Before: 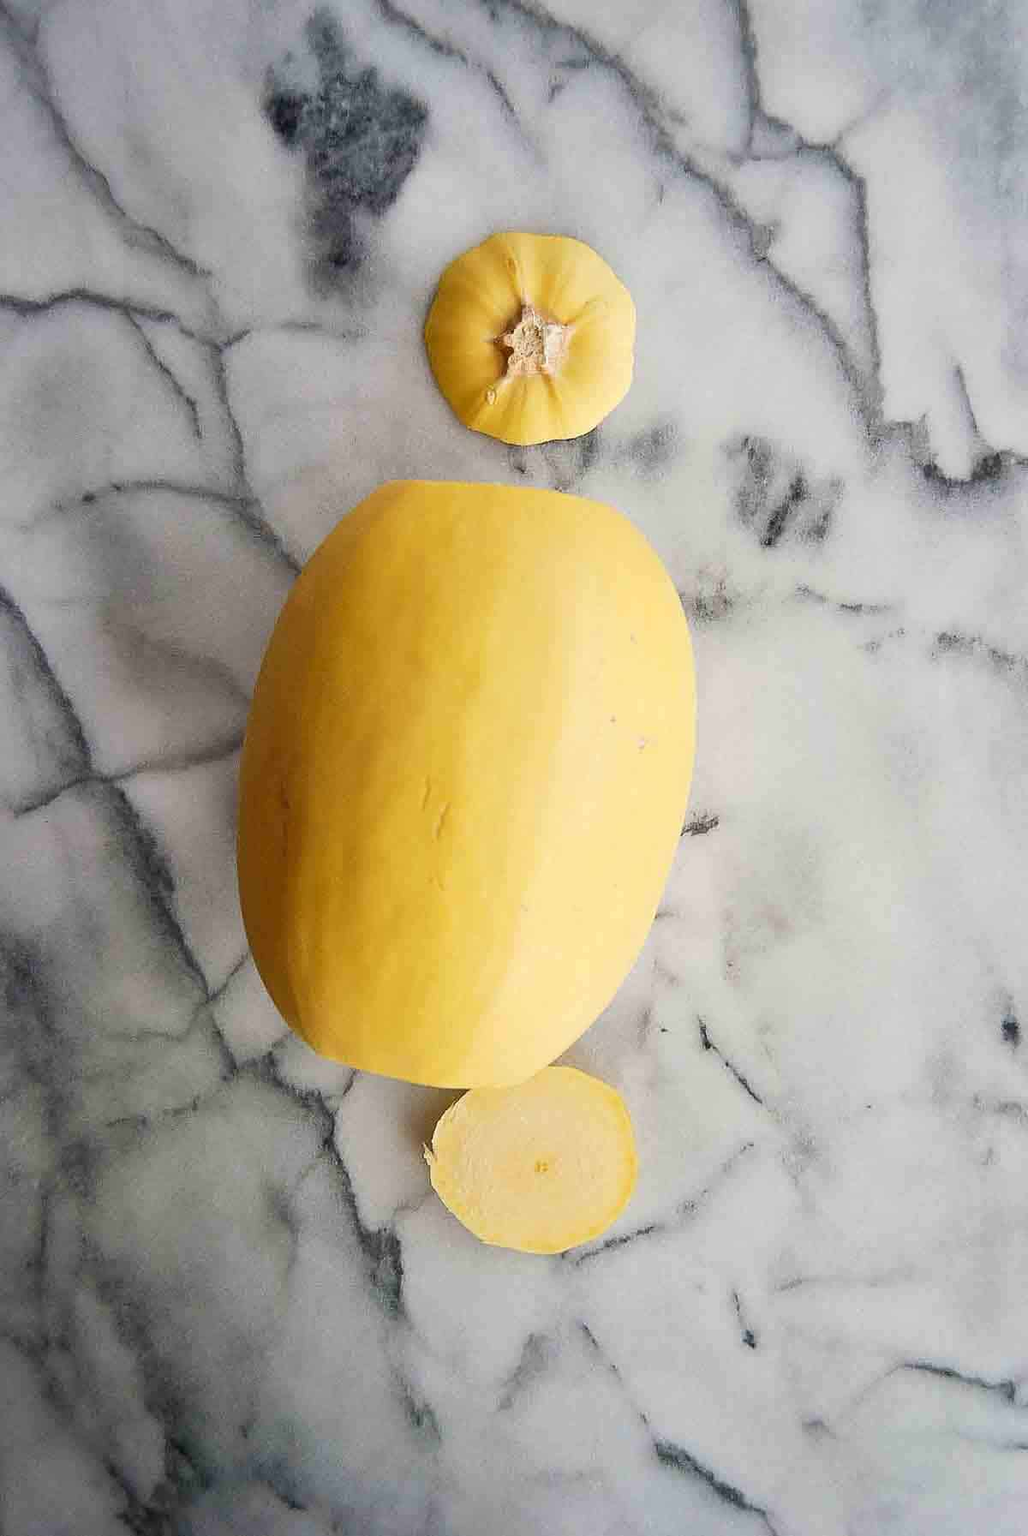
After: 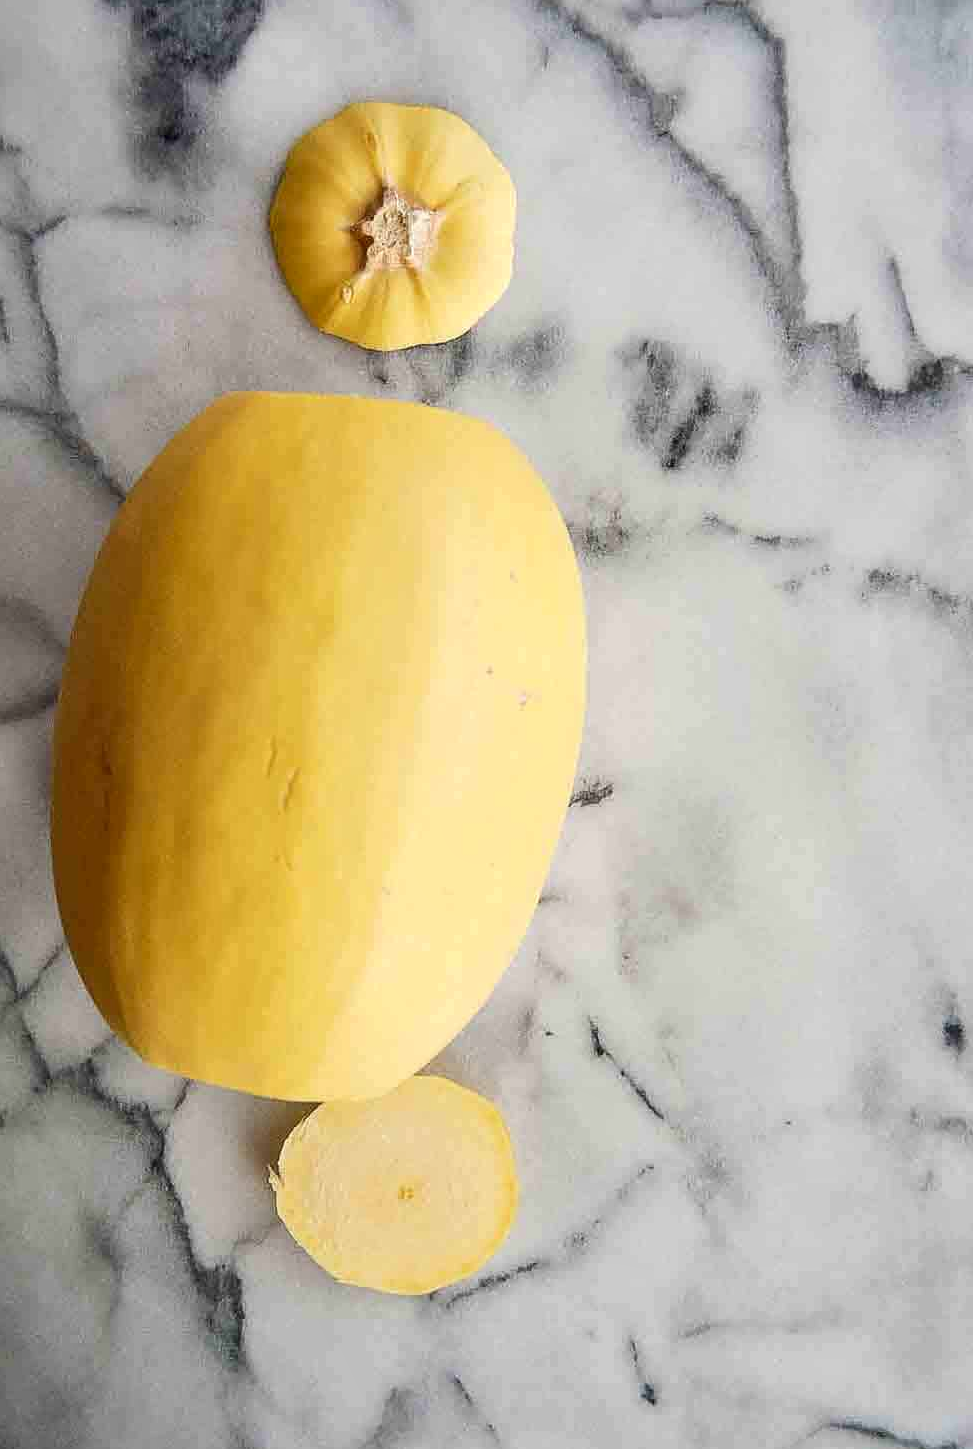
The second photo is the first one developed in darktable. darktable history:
local contrast: on, module defaults
crop: left 18.88%, top 9.467%, right 0.001%, bottom 9.675%
